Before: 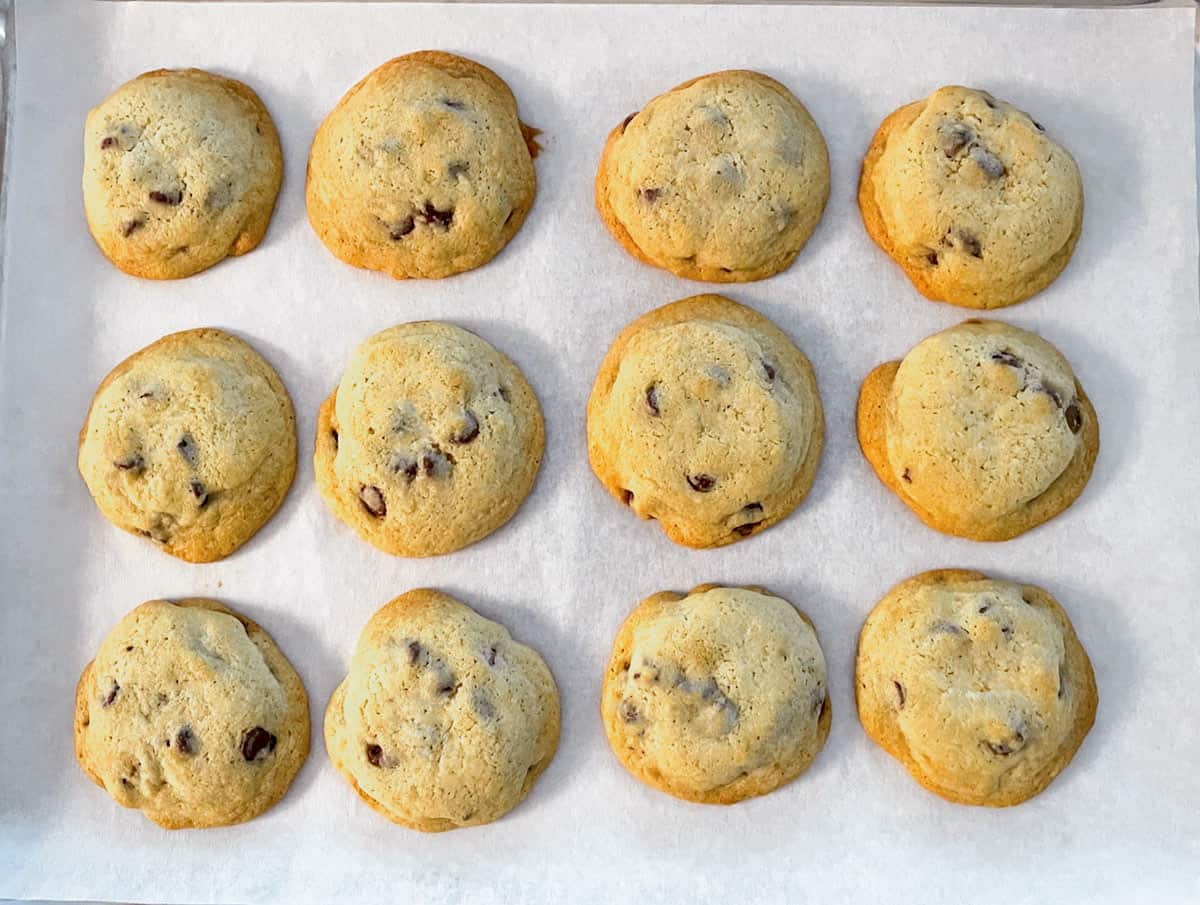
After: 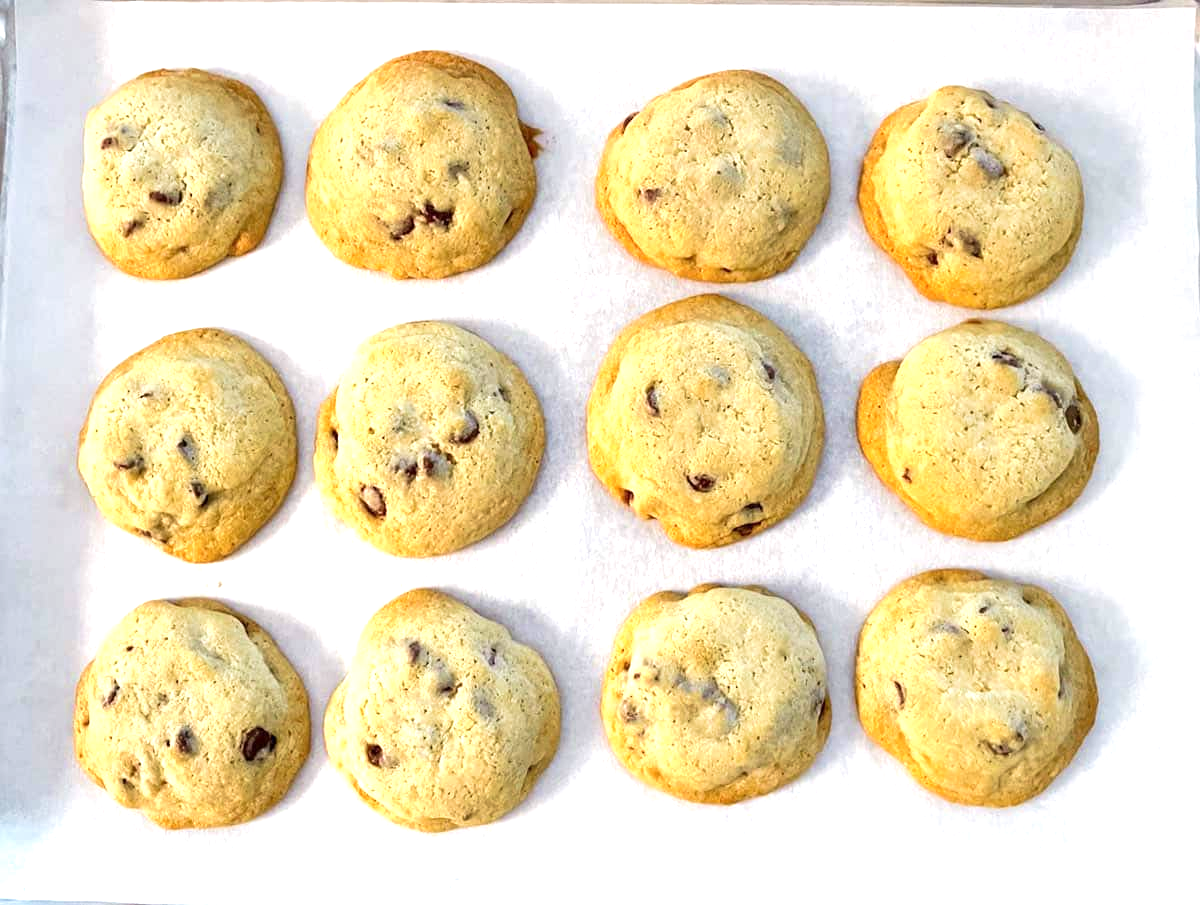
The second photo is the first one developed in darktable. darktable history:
velvia: on, module defaults
exposure: exposure 0.7 EV, compensate highlight preservation false
